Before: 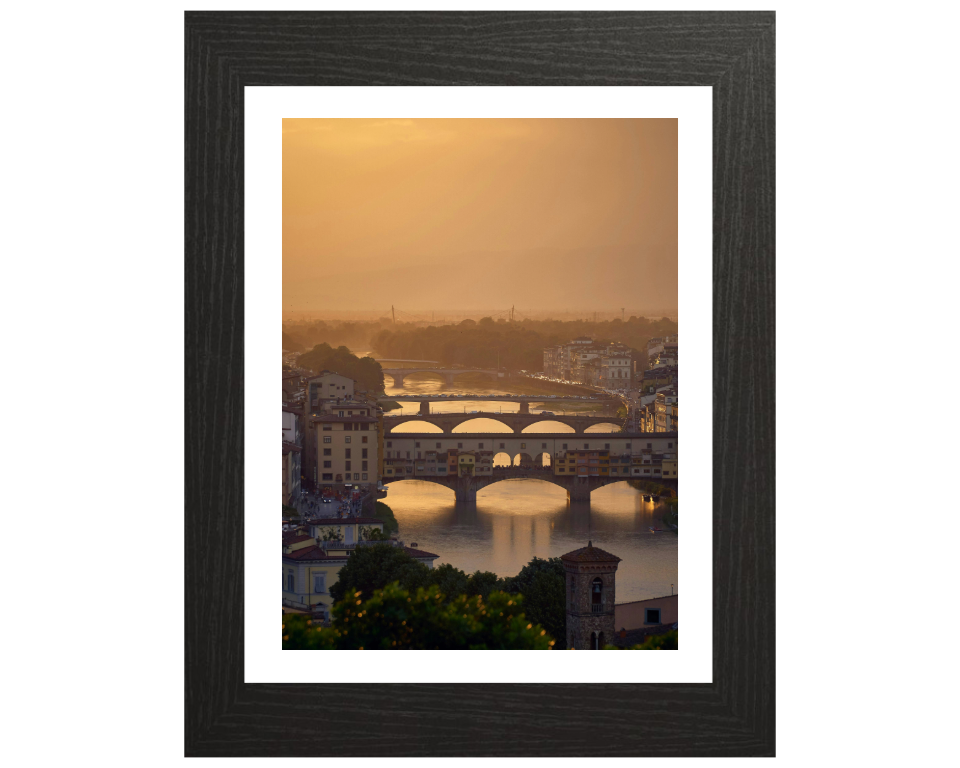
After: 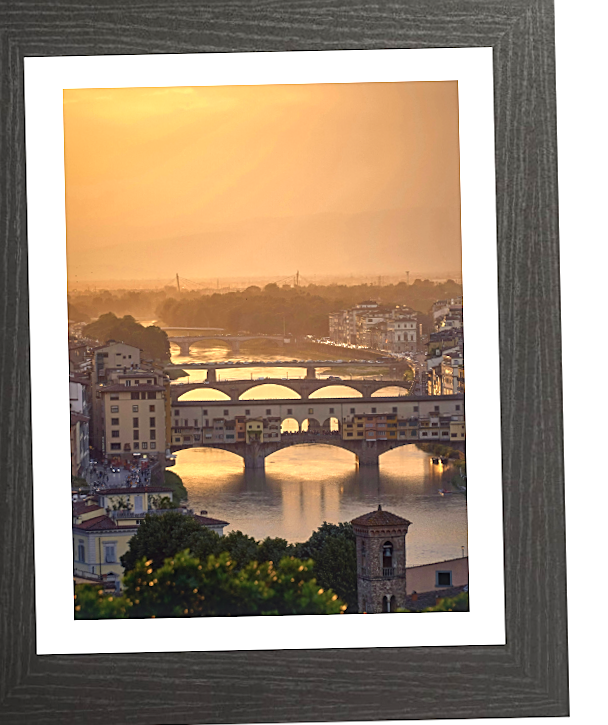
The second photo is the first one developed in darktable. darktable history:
sharpen: on, module defaults
local contrast: on, module defaults
exposure: black level correction 0, exposure 0.7 EV, compensate exposure bias true, compensate highlight preservation false
rotate and perspective: rotation -1.24°, automatic cropping off
crop and rotate: left 22.918%, top 5.629%, right 14.711%, bottom 2.247%
